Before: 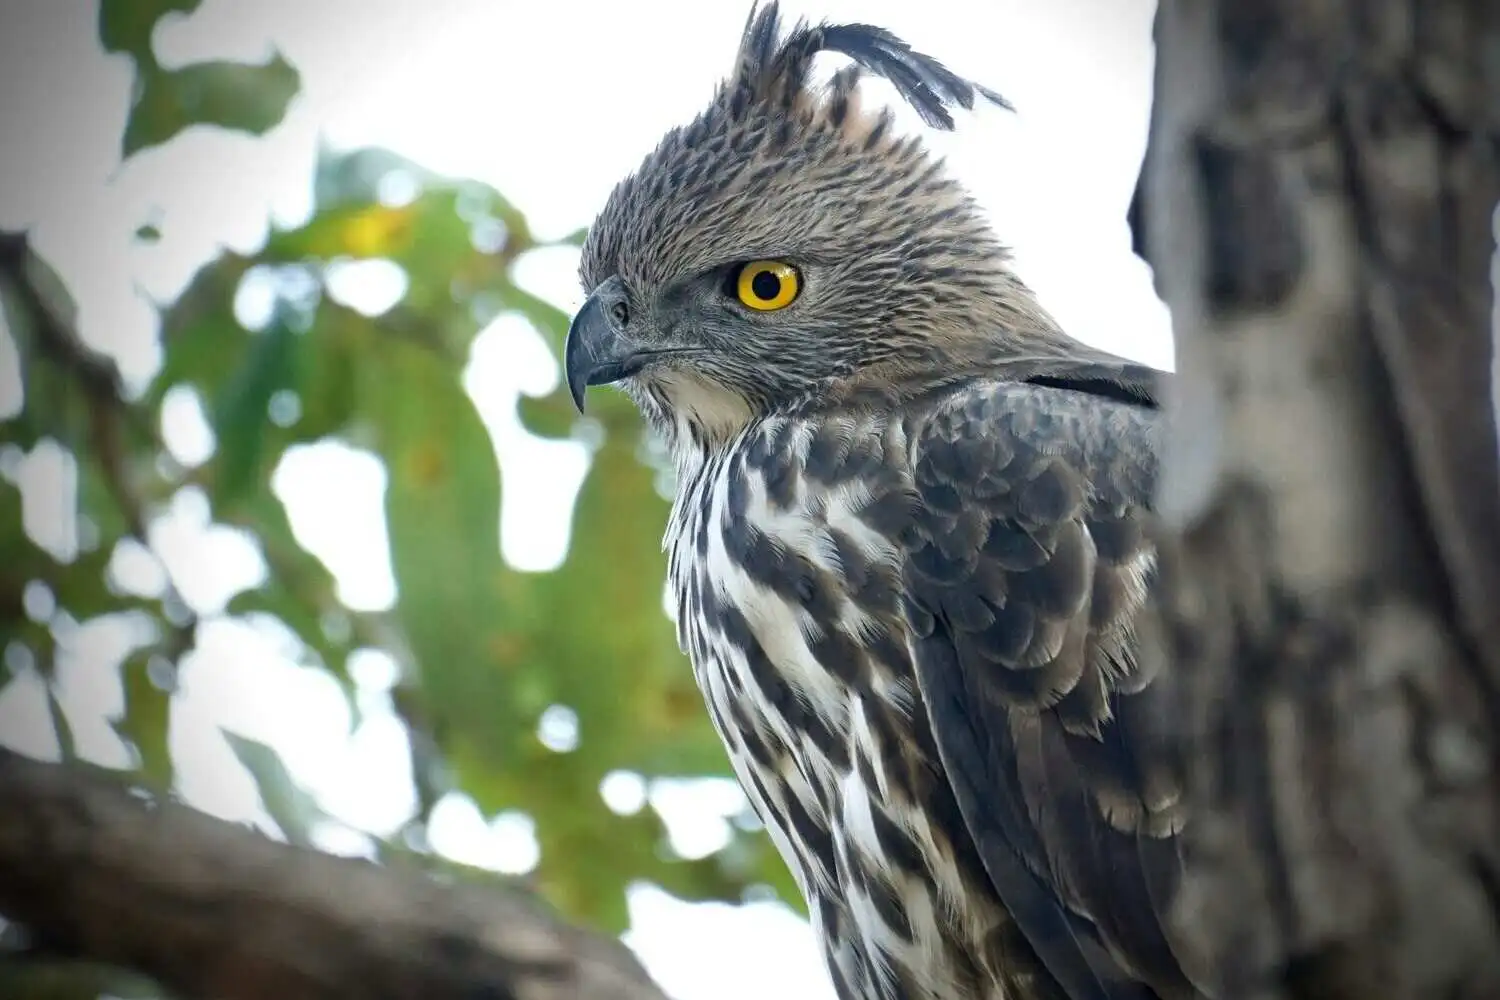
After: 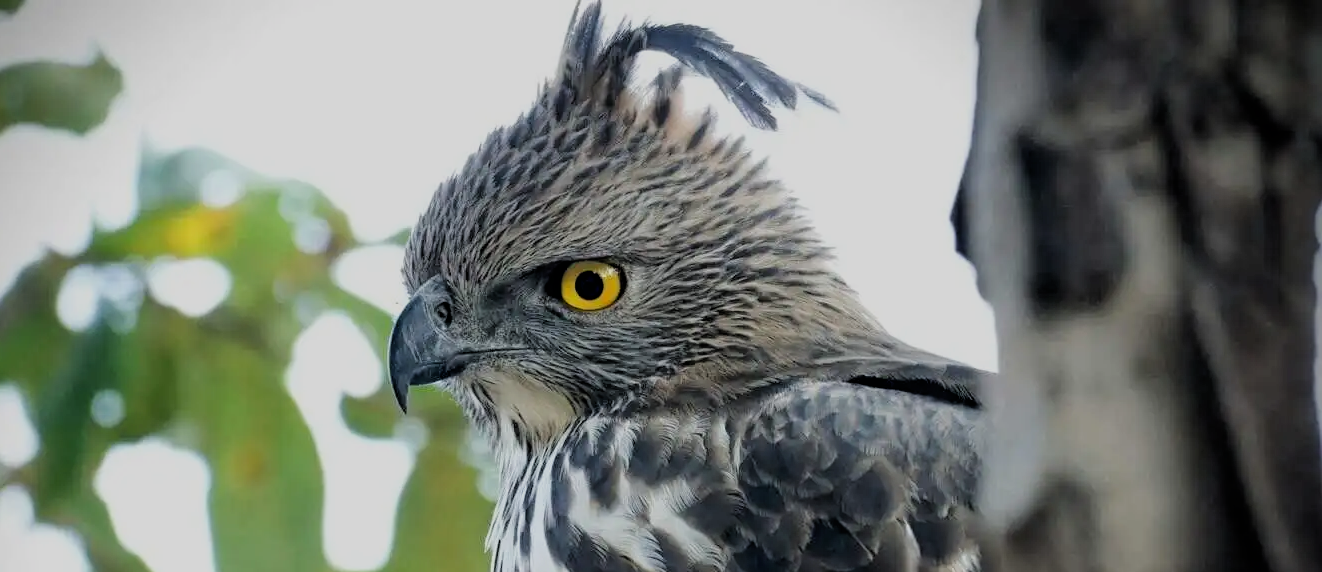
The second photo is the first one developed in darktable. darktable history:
crop and rotate: left 11.812%, bottom 42.776%
filmic rgb: black relative exposure -5 EV, hardness 2.88, contrast 1.1
exposure: exposure -0.177 EV, compensate highlight preservation false
